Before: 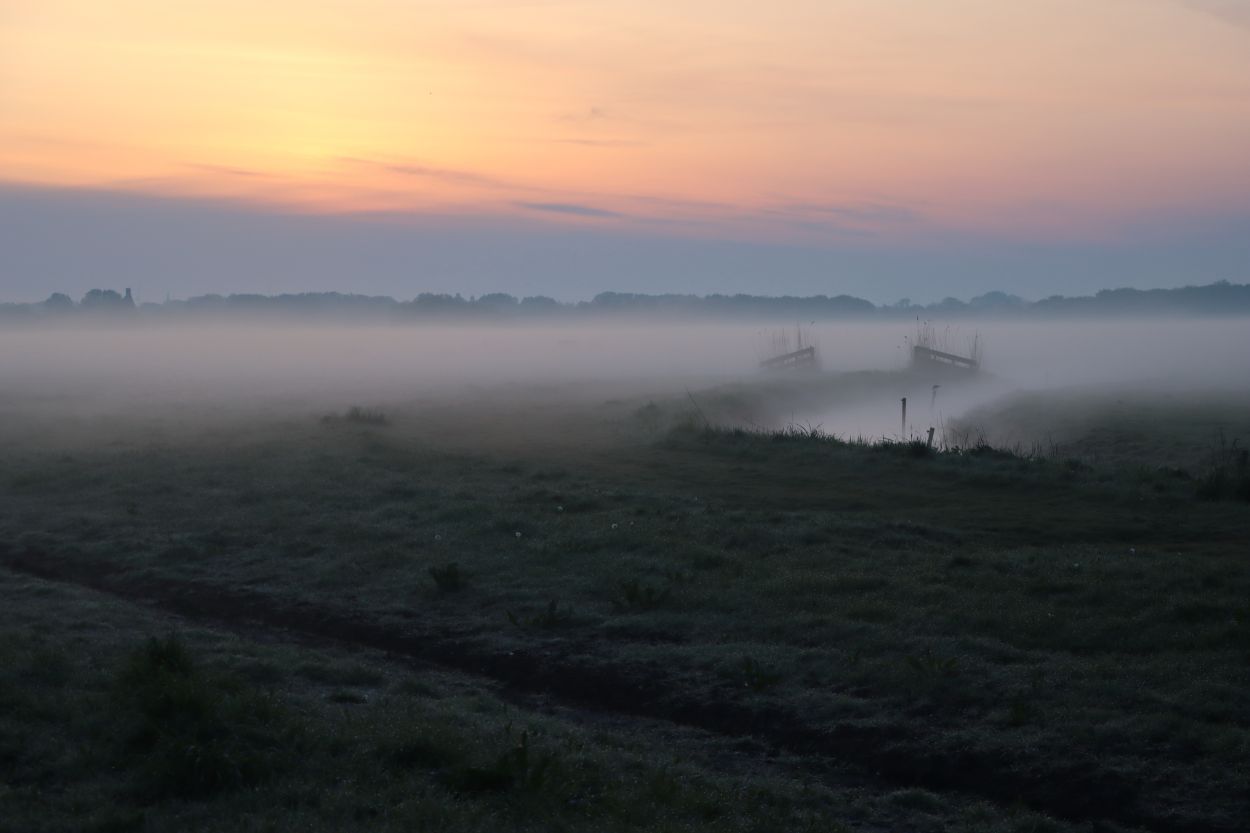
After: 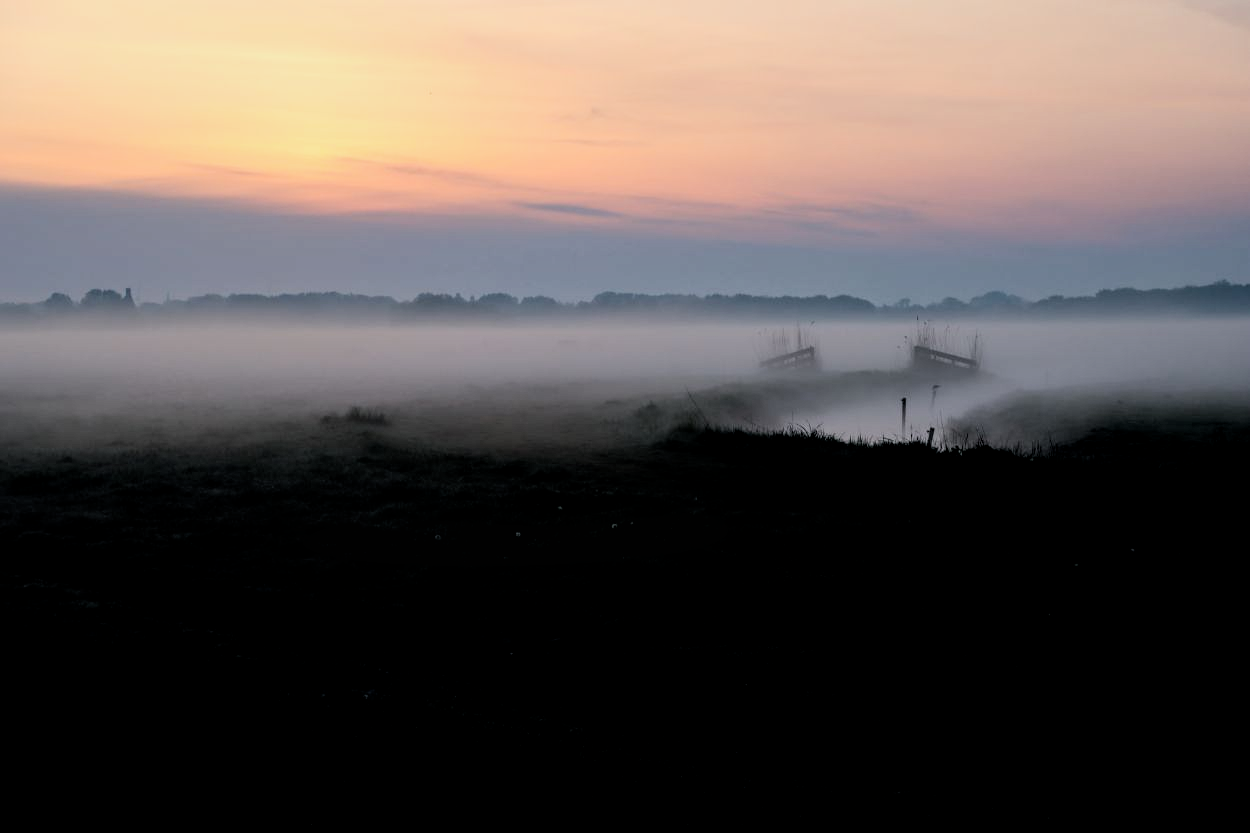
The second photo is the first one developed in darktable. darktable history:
exposure: black level correction 0.017, exposure -0.007 EV, compensate highlight preservation false
filmic rgb: middle gray luminance 10.27%, black relative exposure -8.61 EV, white relative exposure 3.27 EV, target black luminance 0%, hardness 5.2, latitude 44.59%, contrast 1.308, highlights saturation mix 3.53%, shadows ↔ highlights balance 24.61%
tone curve: color space Lab, independent channels, preserve colors none
local contrast: on, module defaults
tone equalizer: smoothing diameter 24.96%, edges refinement/feathering 8.96, preserve details guided filter
